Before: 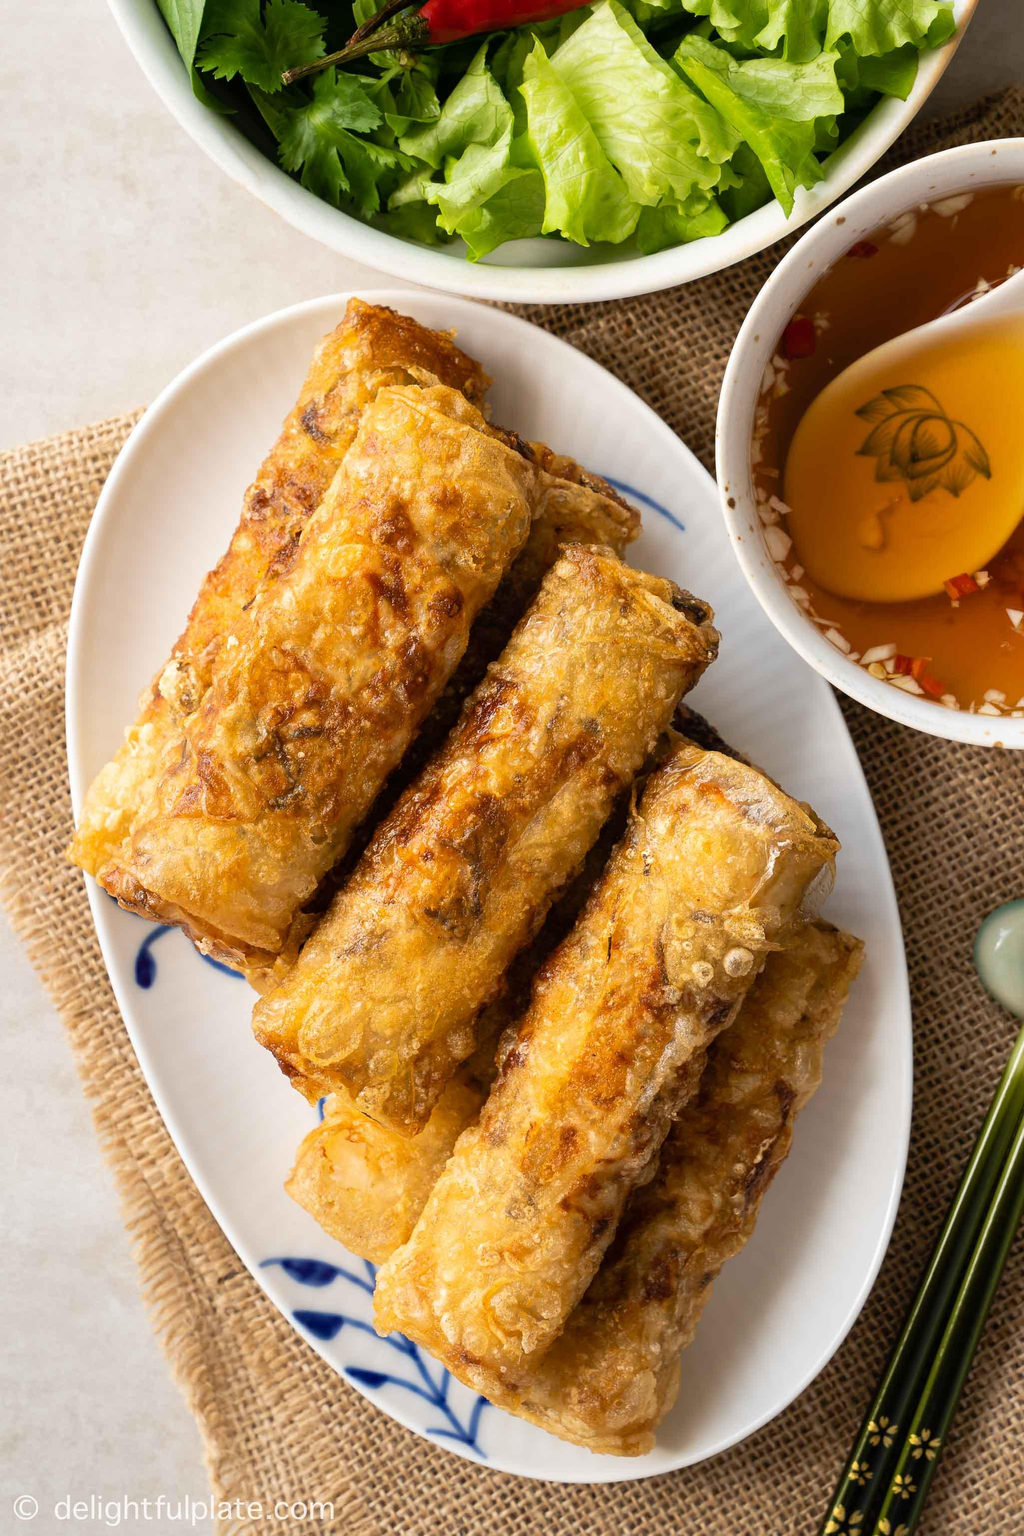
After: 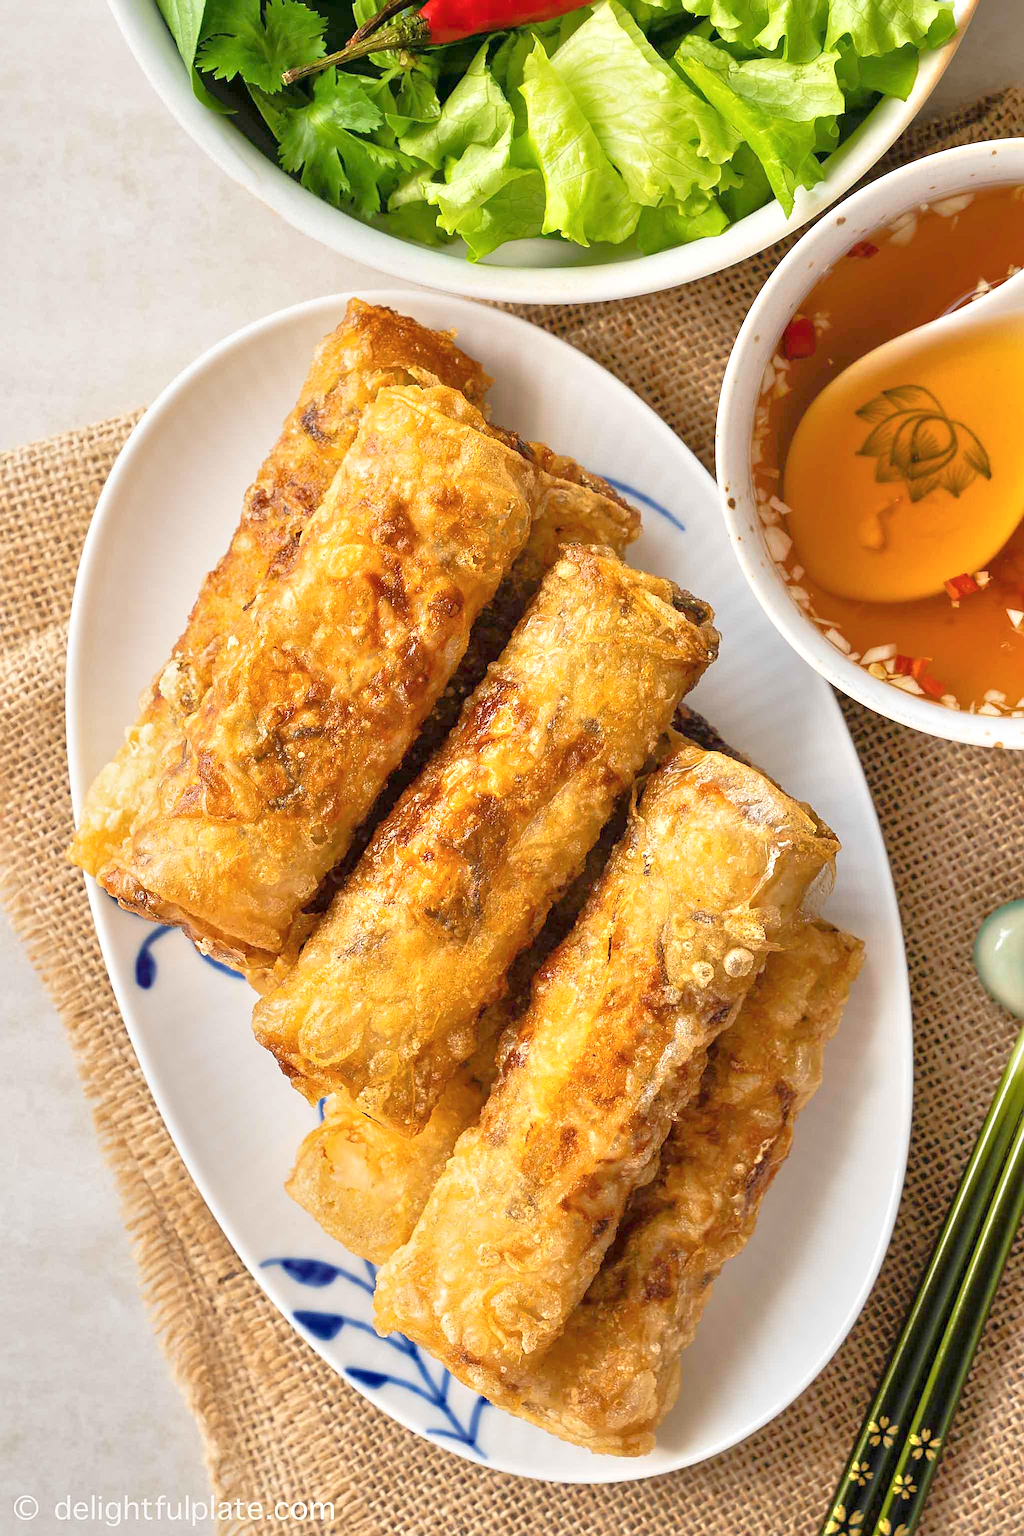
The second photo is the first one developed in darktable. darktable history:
tone equalizer: -8 EV 2 EV, -7 EV 2 EV, -6 EV 2 EV, -5 EV 2 EV, -4 EV 2 EV, -3 EV 1.5 EV, -2 EV 1 EV, -1 EV 0.5 EV
sharpen: on, module defaults
color balance rgb: on, module defaults
